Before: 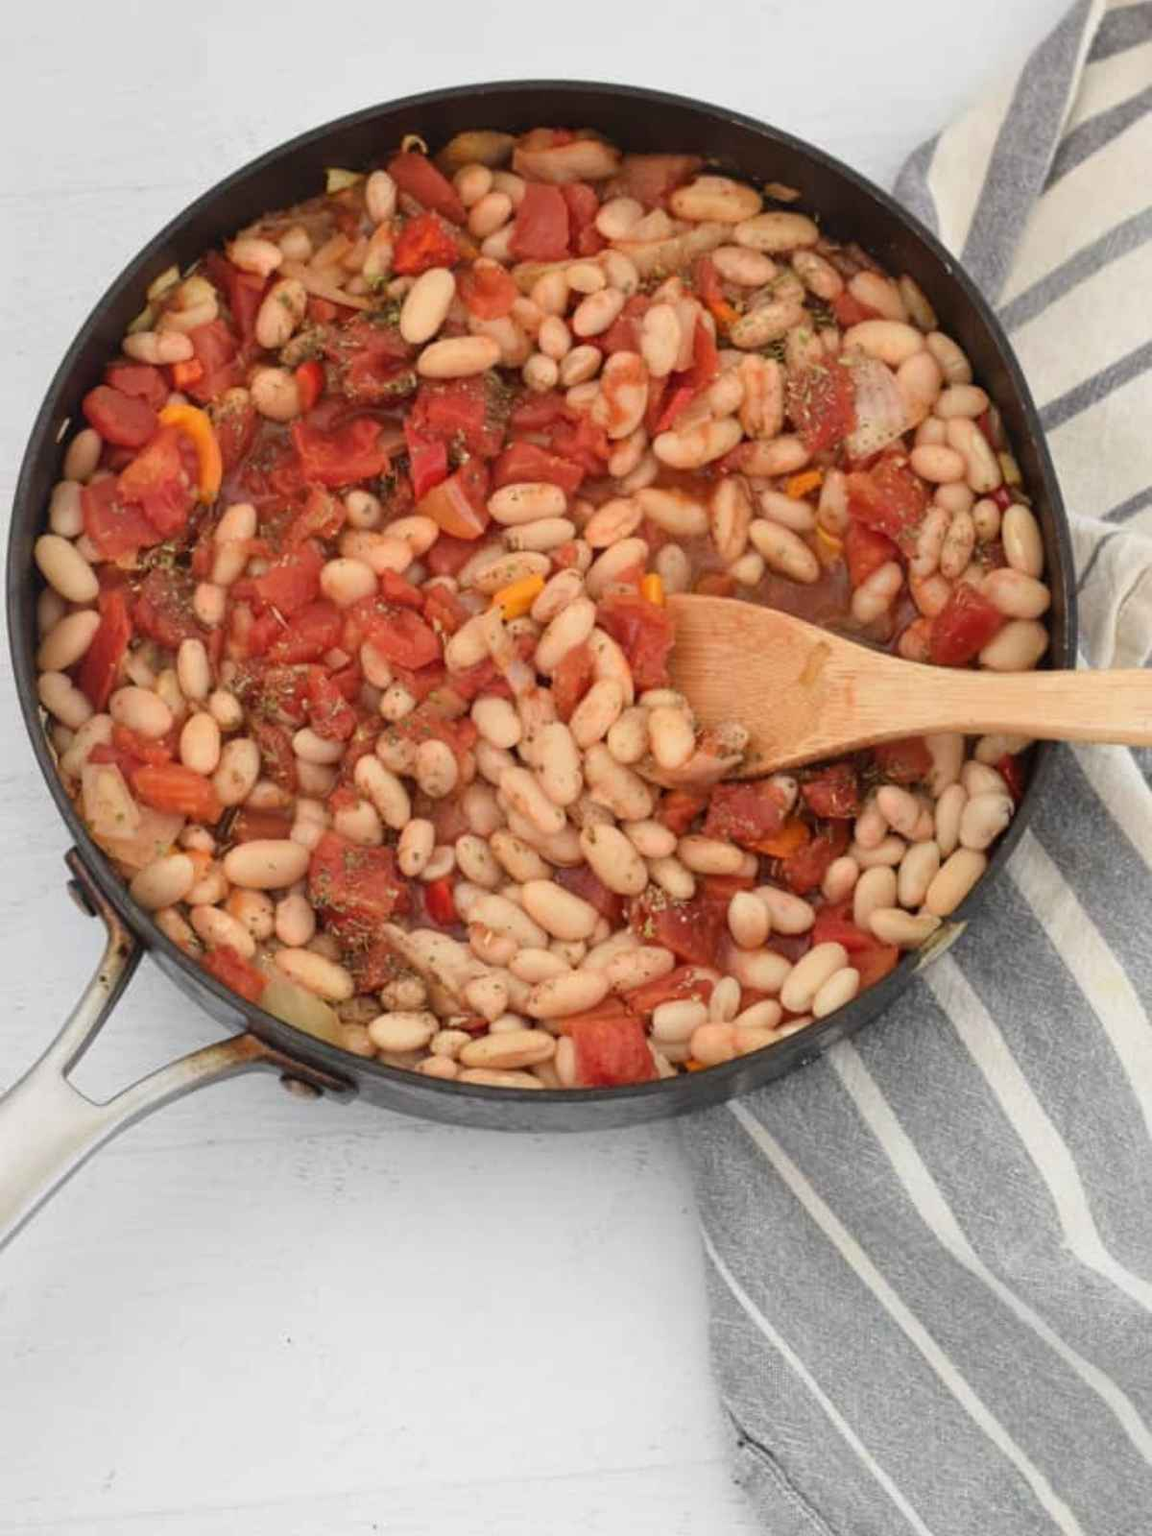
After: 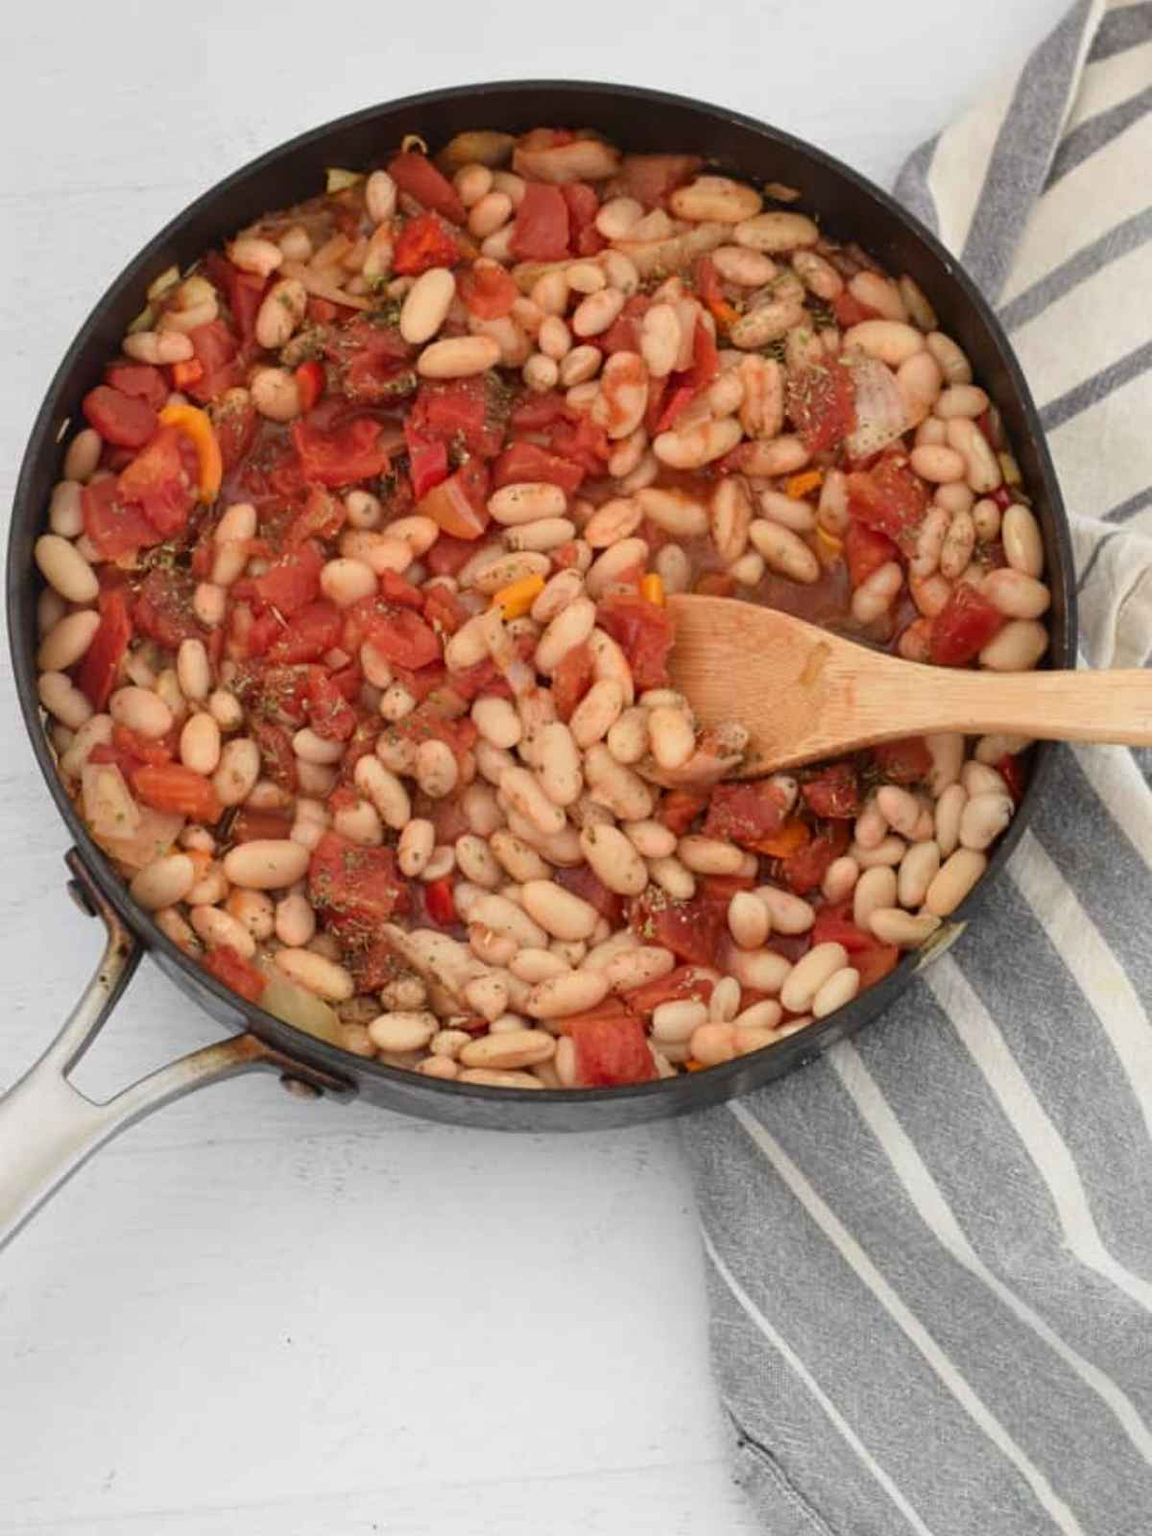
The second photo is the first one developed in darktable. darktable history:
contrast brightness saturation: contrast 0.035, brightness -0.037
